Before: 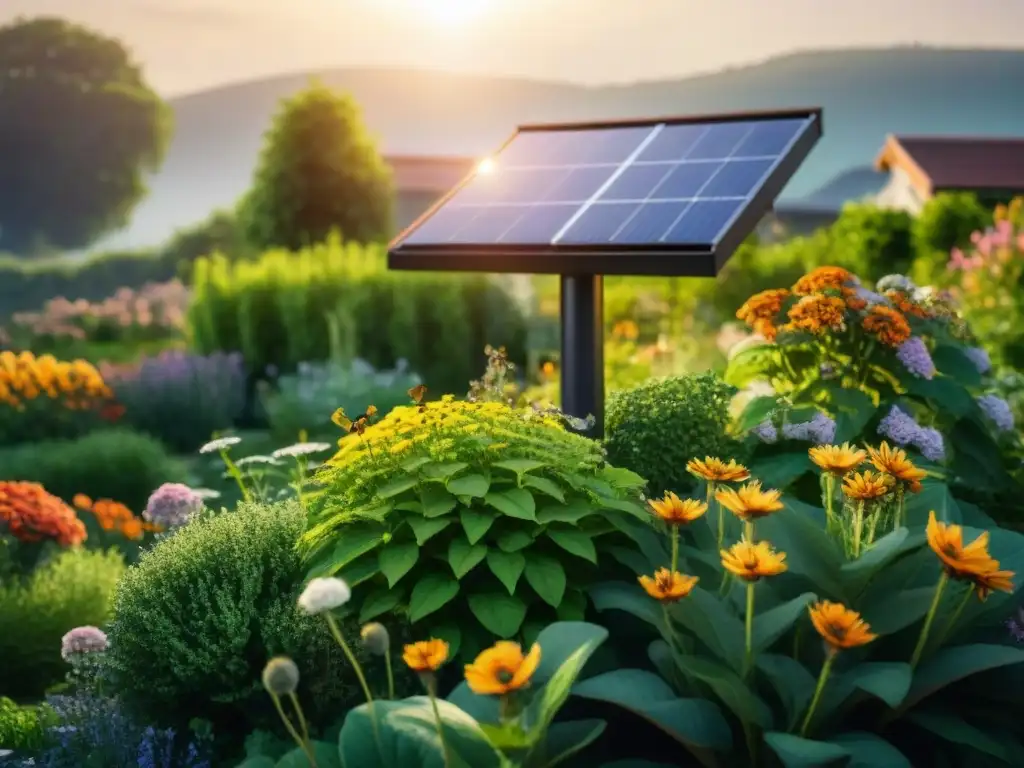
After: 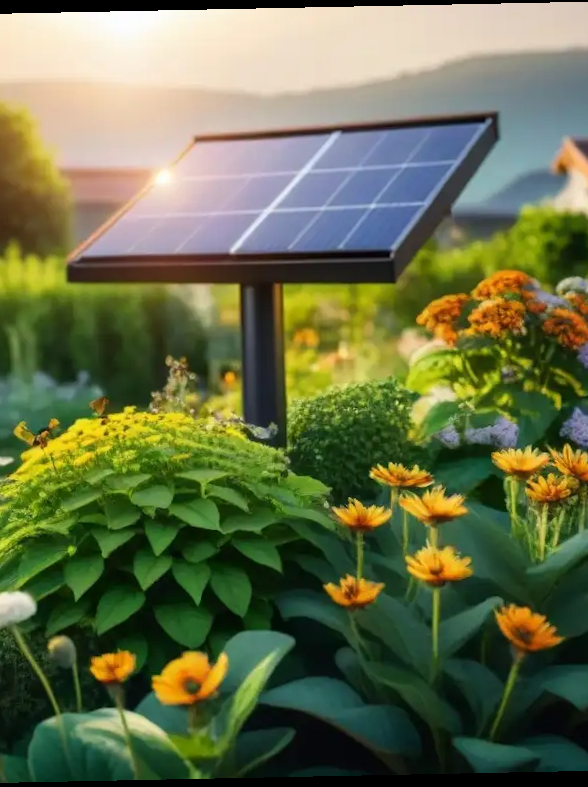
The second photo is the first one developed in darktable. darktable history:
rotate and perspective: rotation -1.17°, automatic cropping off
crop: left 31.458%, top 0%, right 11.876%
